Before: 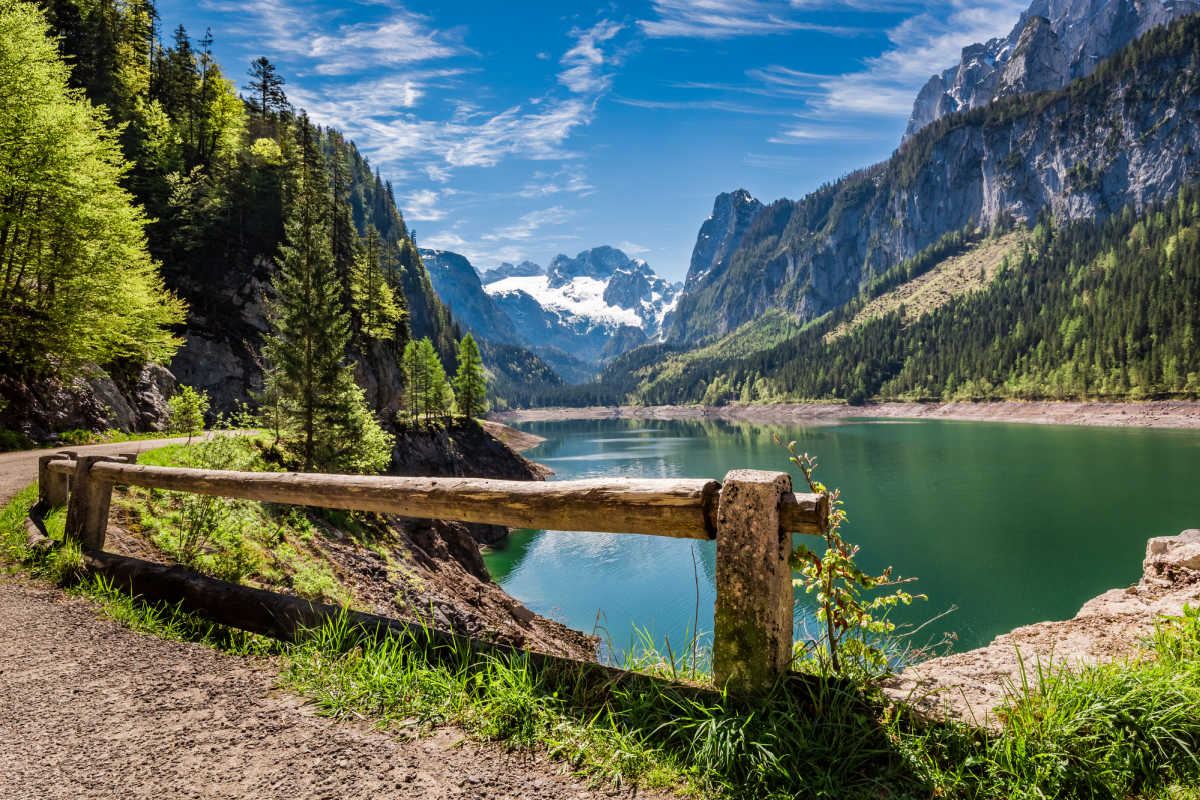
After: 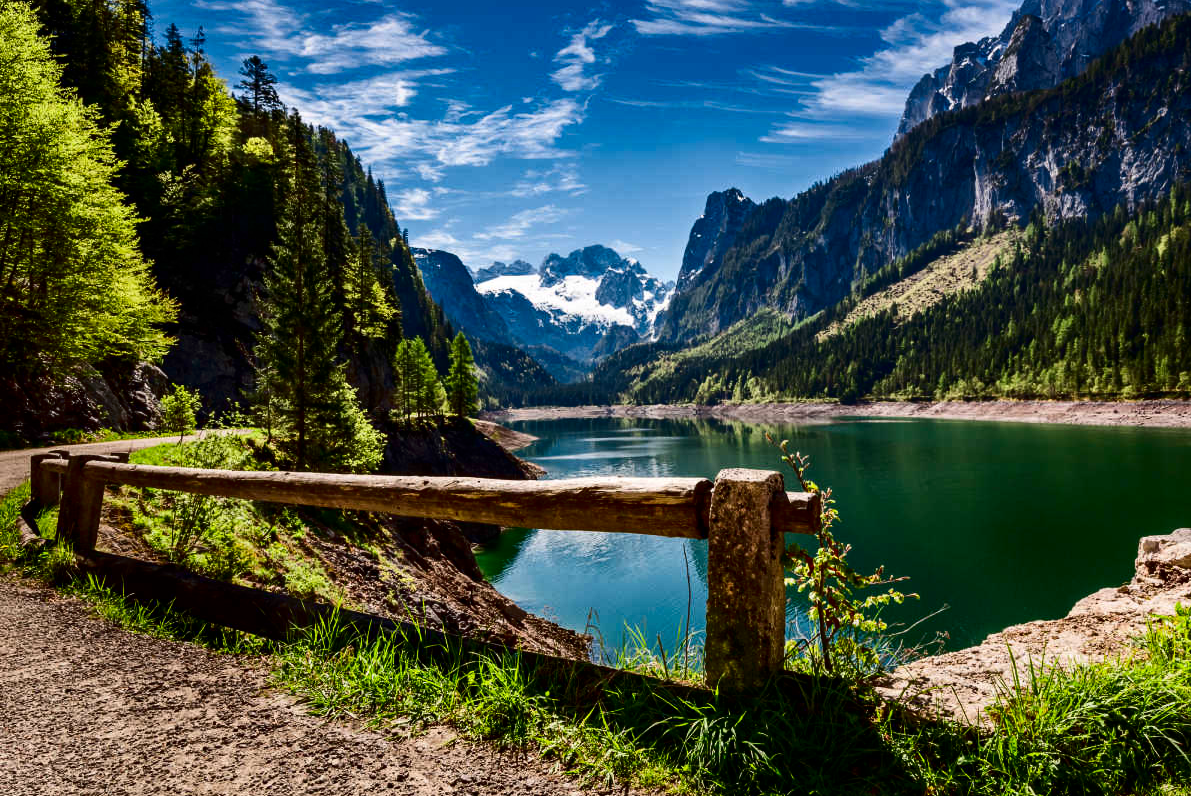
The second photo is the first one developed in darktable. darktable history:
tone equalizer: on, module defaults
crop and rotate: left 0.703%, top 0.134%, bottom 0.357%
contrast brightness saturation: contrast 0.241, brightness -0.233, saturation 0.147
